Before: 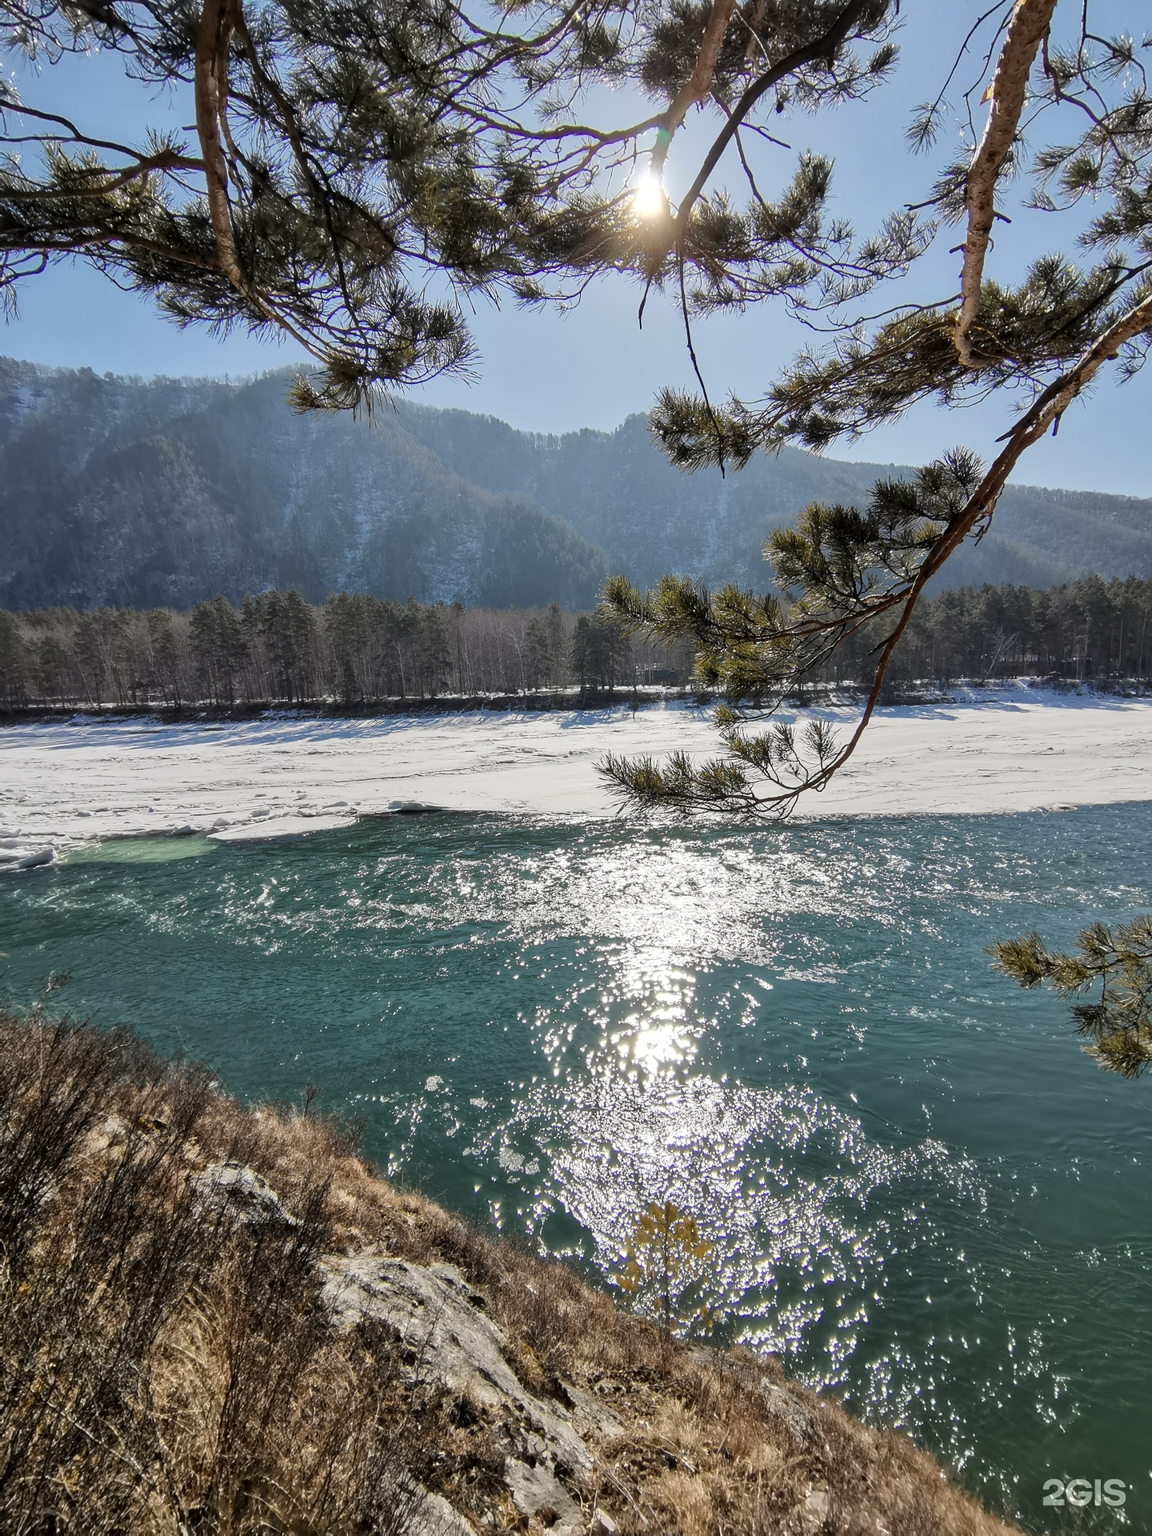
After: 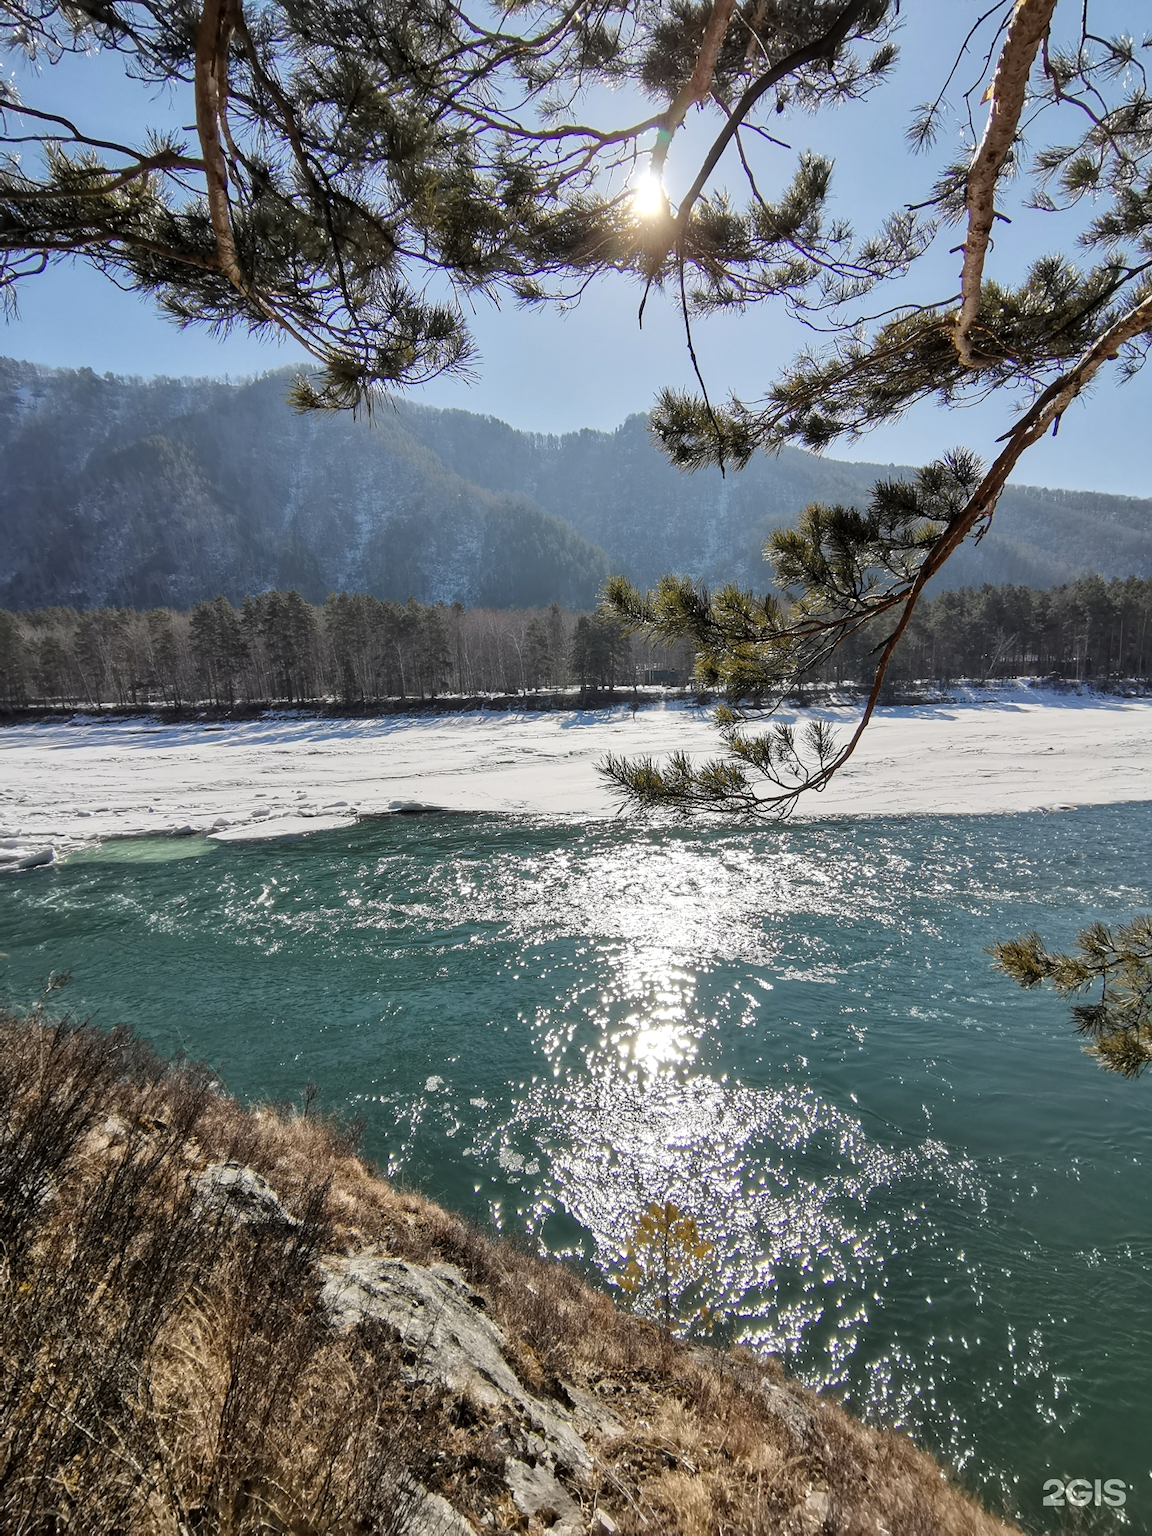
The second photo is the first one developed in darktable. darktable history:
tone equalizer: on, module defaults
exposure: exposure 0.078 EV, compensate highlight preservation false
